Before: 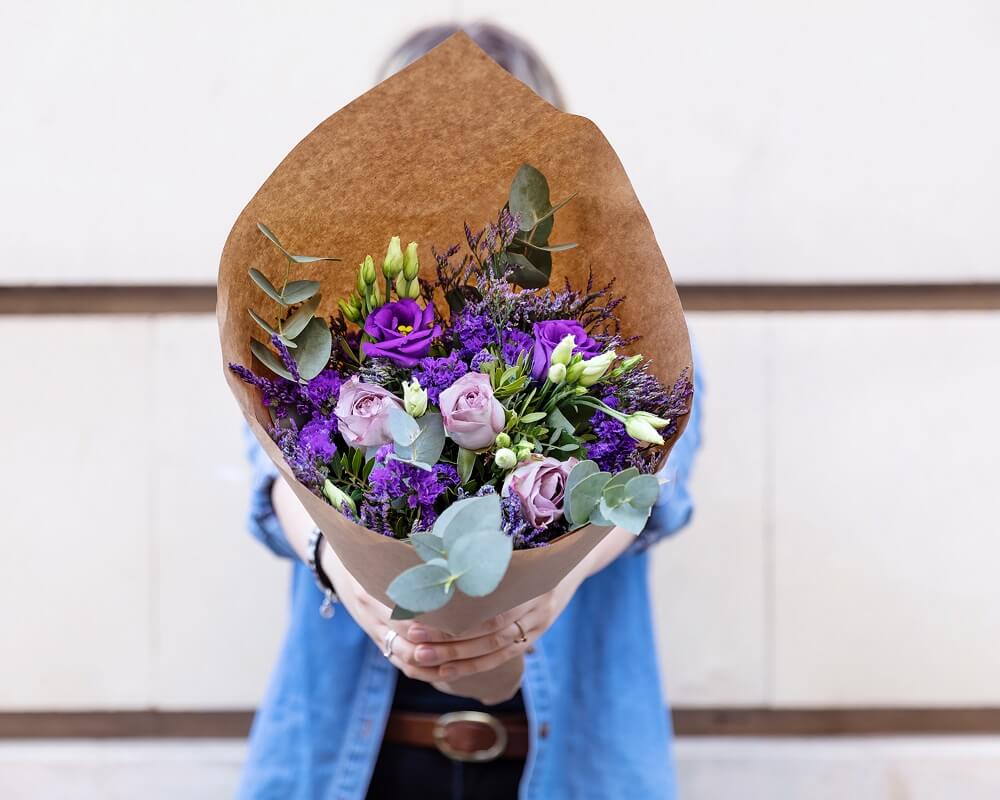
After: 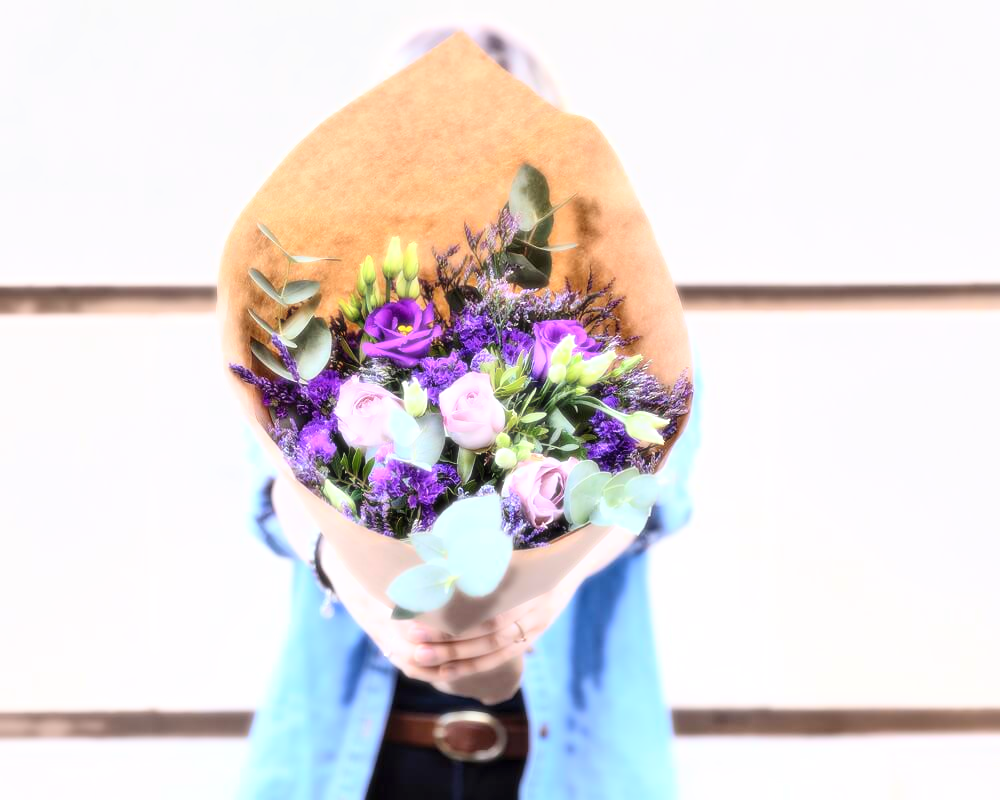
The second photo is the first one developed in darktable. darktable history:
bloom: size 0%, threshold 54.82%, strength 8.31%
rotate and perspective: crop left 0, crop top 0
exposure: black level correction 0, exposure 0.5 EV, compensate exposure bias true, compensate highlight preservation false
